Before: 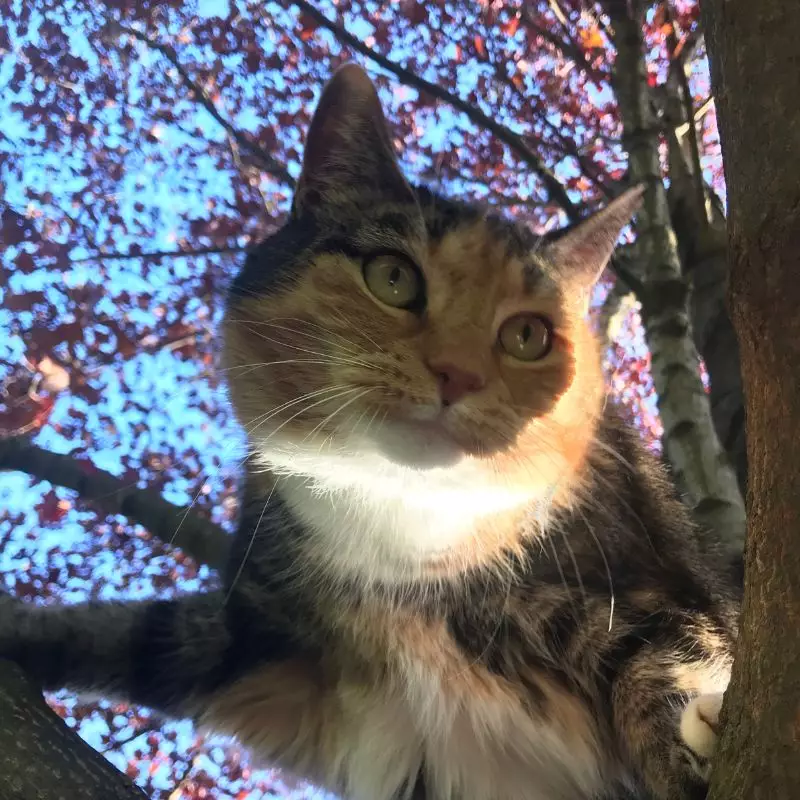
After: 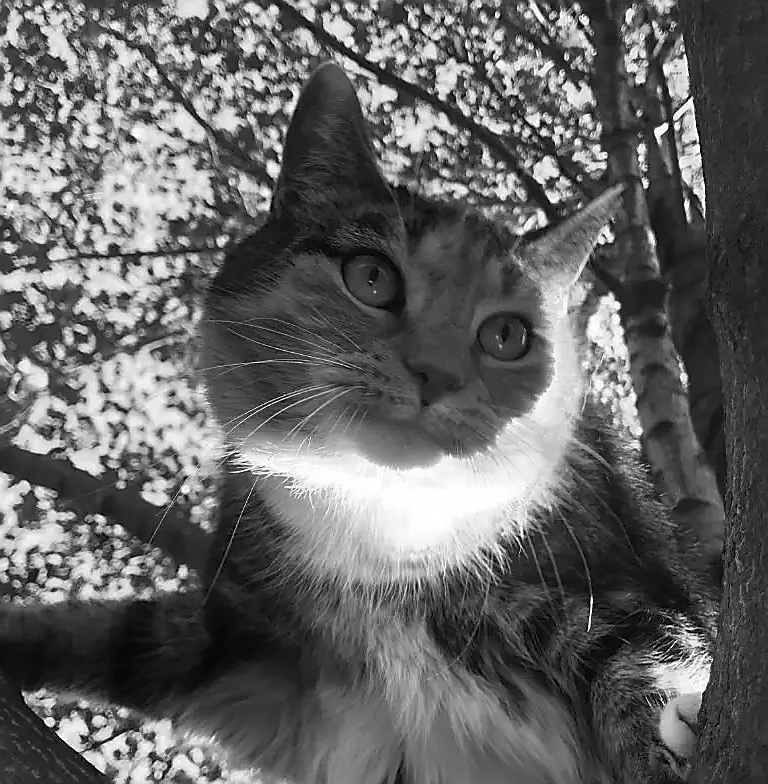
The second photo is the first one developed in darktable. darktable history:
color balance rgb: shadows lift › luminance -9.54%, linear chroma grading › global chroma 9.067%, perceptual saturation grading › global saturation 34.752%, perceptual saturation grading › highlights -29.961%, perceptual saturation grading › shadows 35.042%, global vibrance 14.896%
contrast brightness saturation: saturation -0.996
sharpen: radius 1.405, amount 1.268, threshold 0.771
crop and rotate: left 2.668%, right 1.214%, bottom 1.995%
